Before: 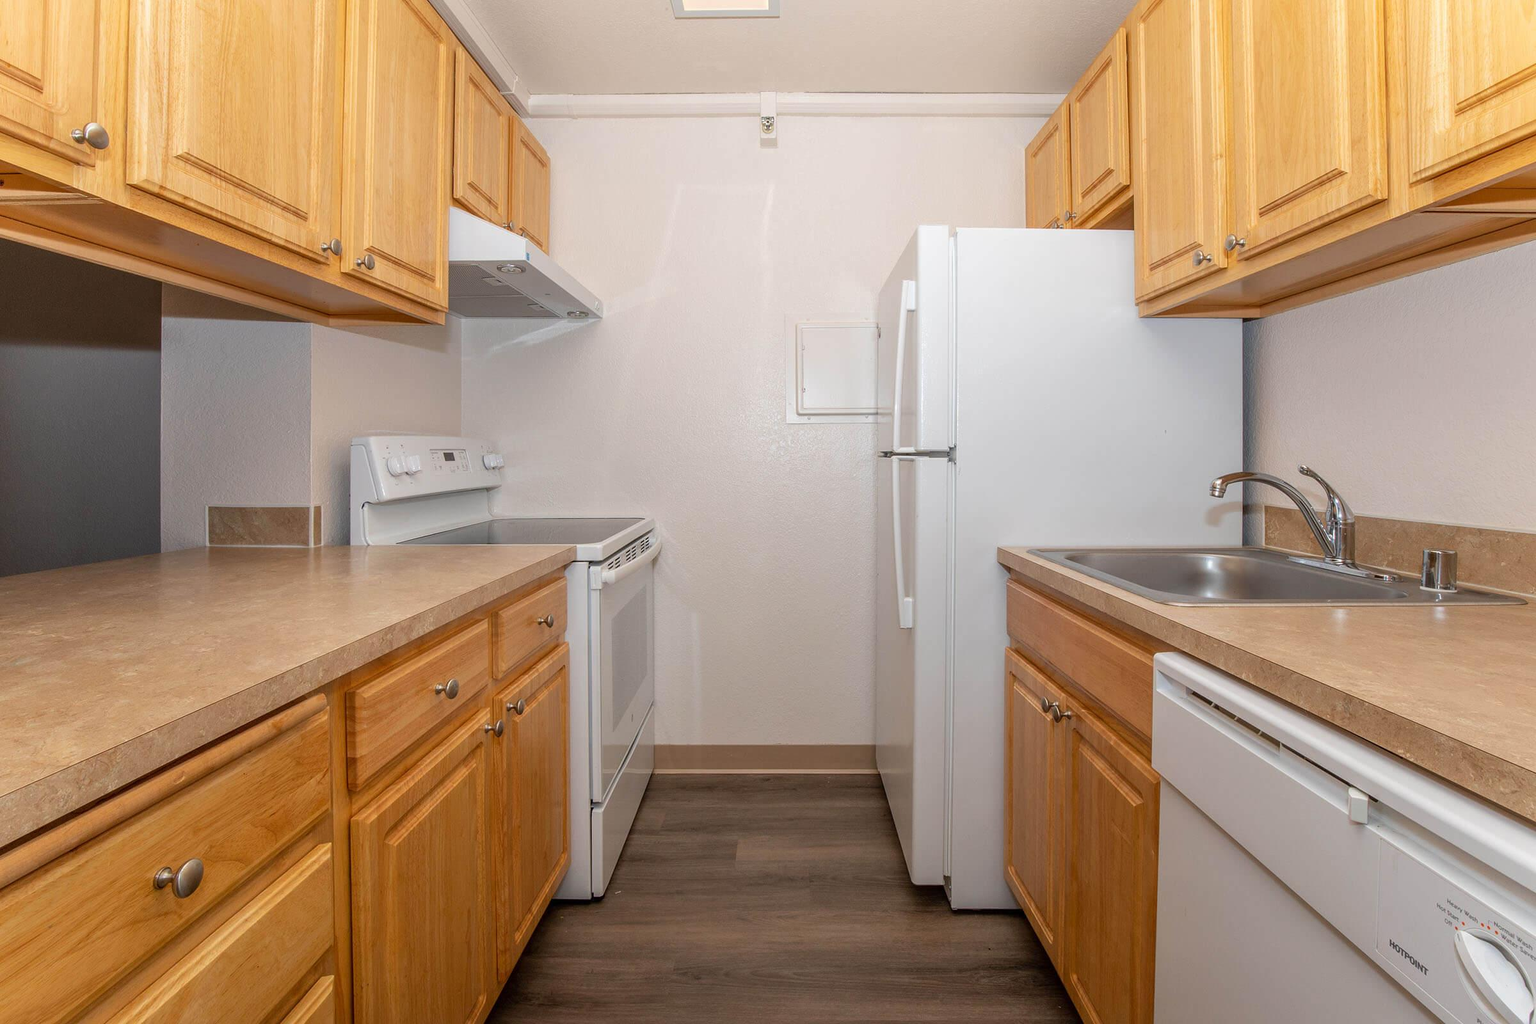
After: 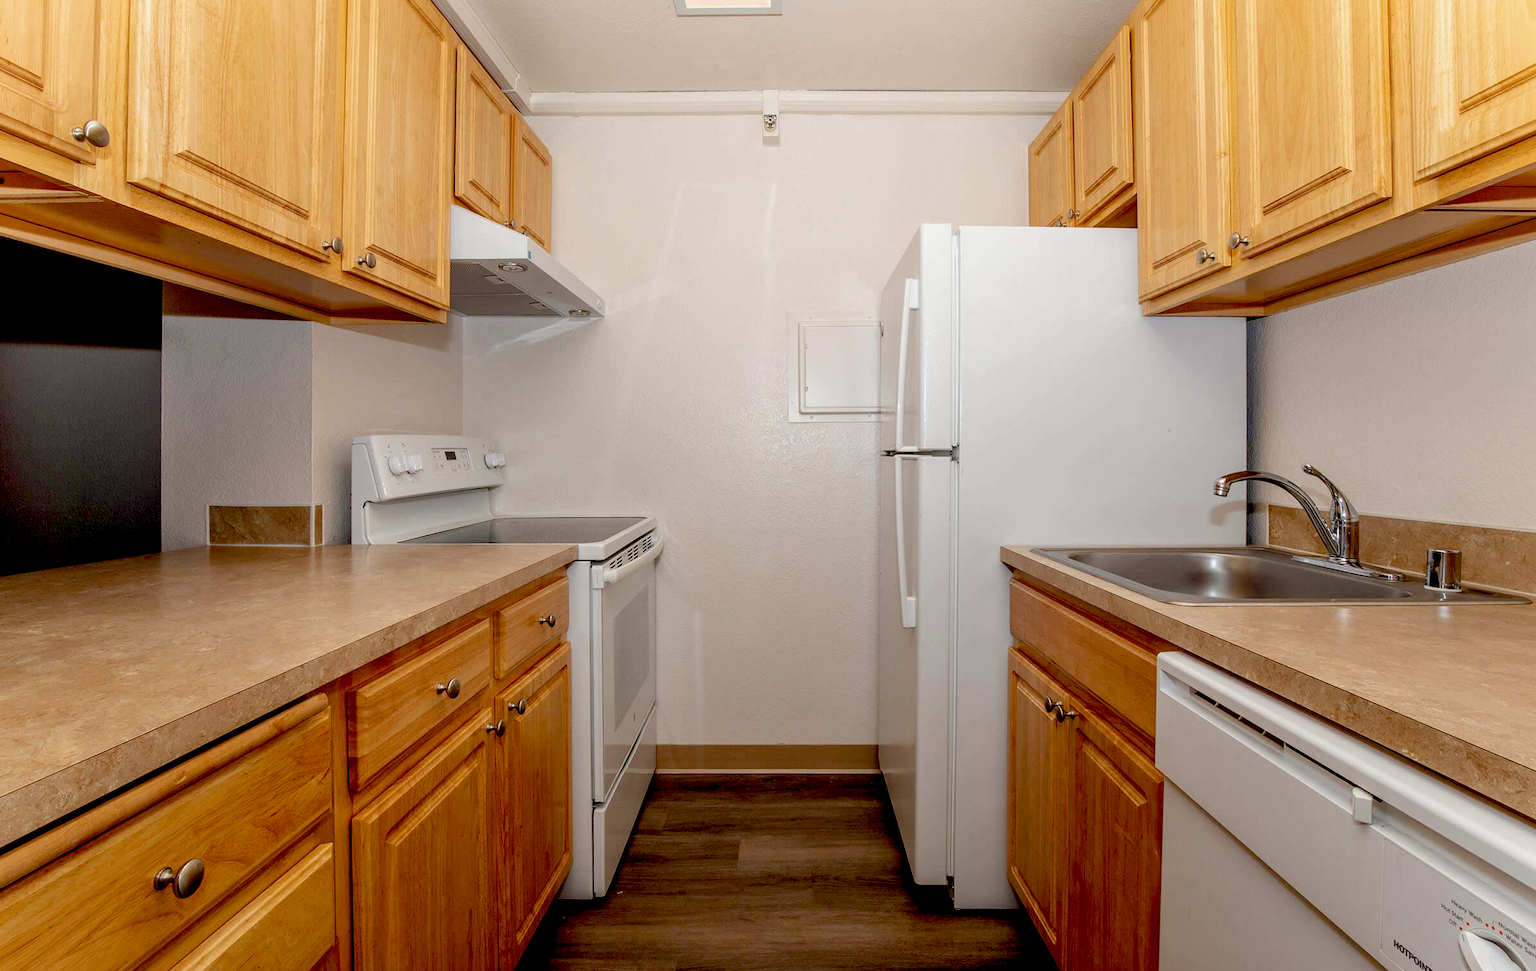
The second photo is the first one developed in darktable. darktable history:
exposure: black level correction 0.054, exposure -0.036 EV, compensate highlight preservation false
color balance rgb: power › chroma 0.693%, power › hue 60°, linear chroma grading › shadows -2.395%, linear chroma grading › highlights -14.69%, linear chroma grading › global chroma -9.409%, linear chroma grading › mid-tones -10.101%, perceptual saturation grading › global saturation 10.386%, global vibrance 9.2%
crop: top 0.282%, right 0.262%, bottom 5.039%
